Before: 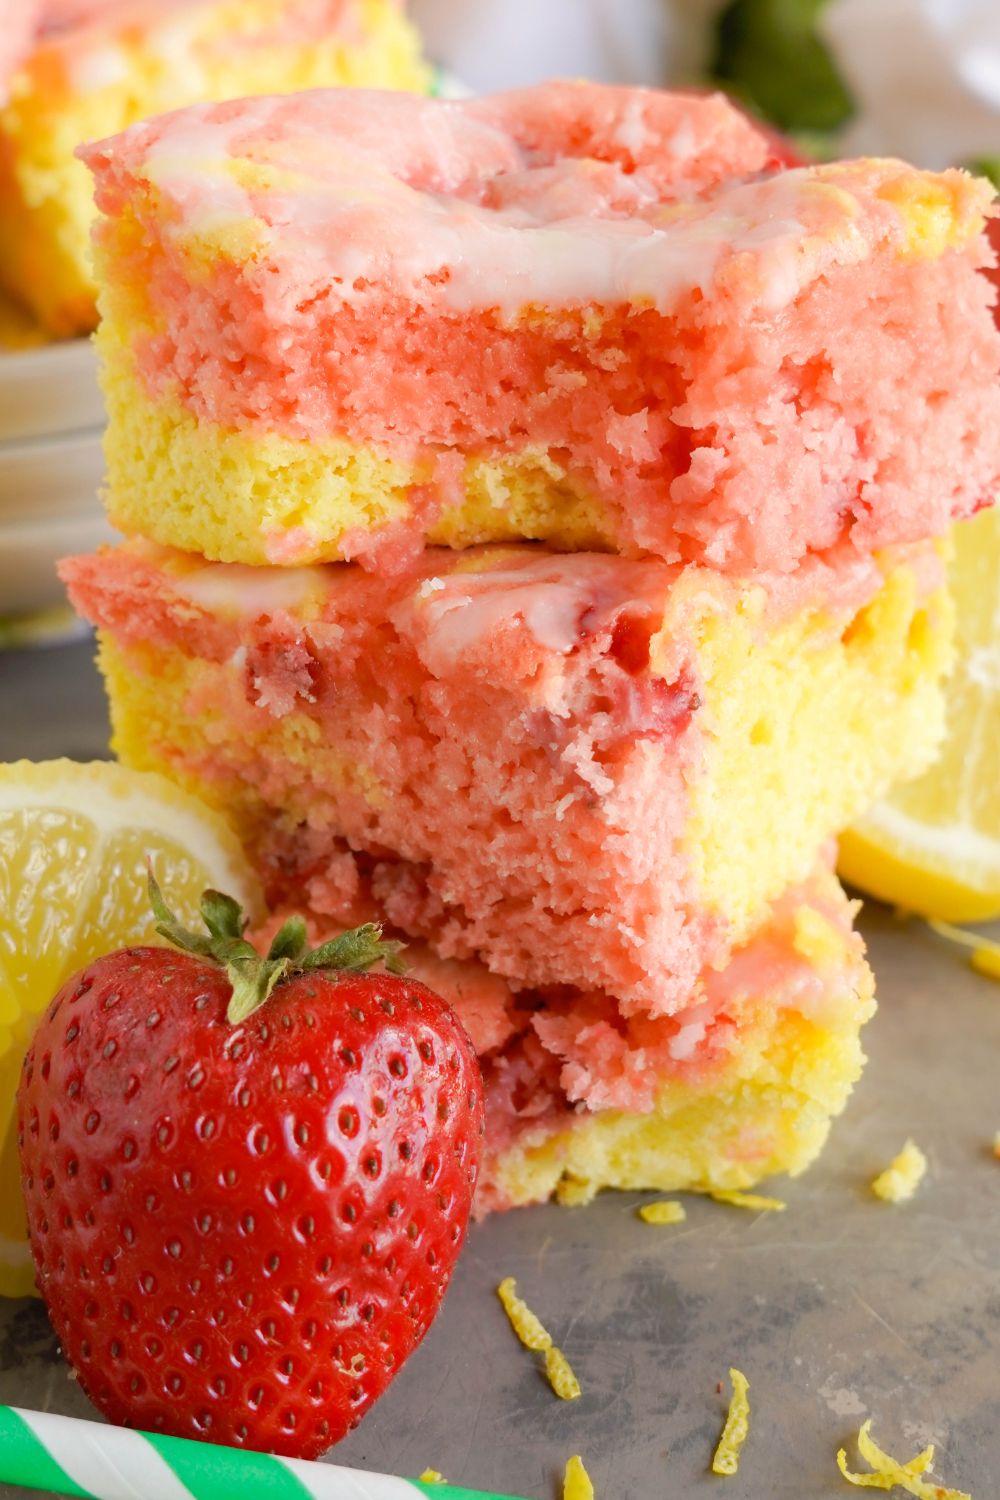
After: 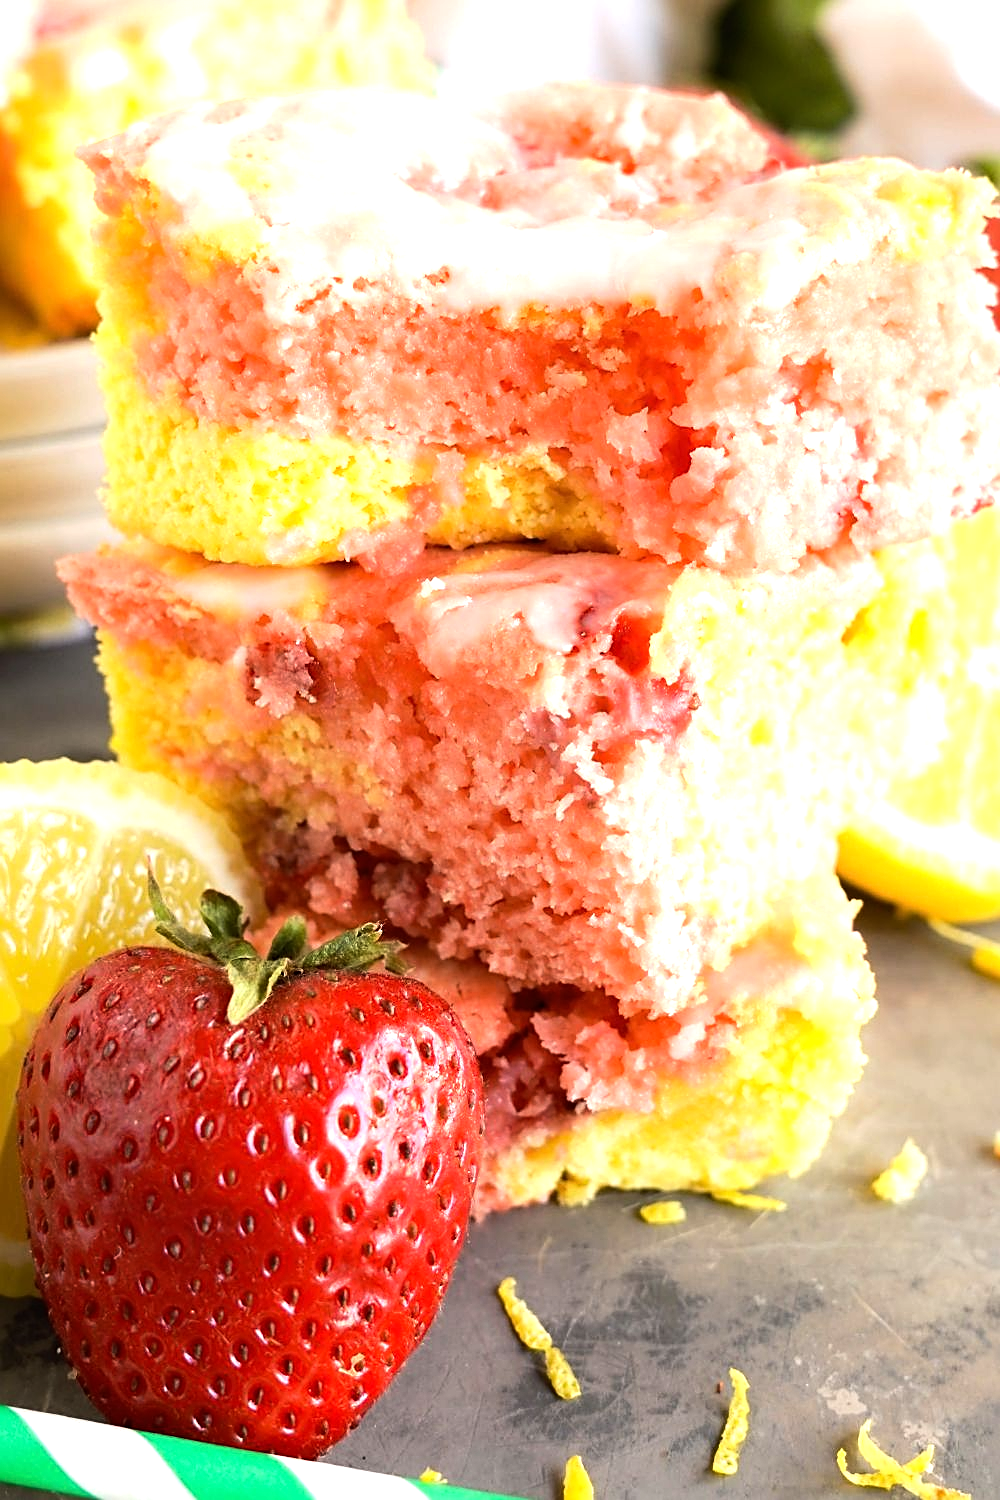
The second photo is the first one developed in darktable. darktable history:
white balance: emerald 1
sharpen: on, module defaults
tone equalizer: -8 EV -1.08 EV, -7 EV -1.01 EV, -6 EV -0.867 EV, -5 EV -0.578 EV, -3 EV 0.578 EV, -2 EV 0.867 EV, -1 EV 1.01 EV, +0 EV 1.08 EV, edges refinement/feathering 500, mask exposure compensation -1.57 EV, preserve details no
